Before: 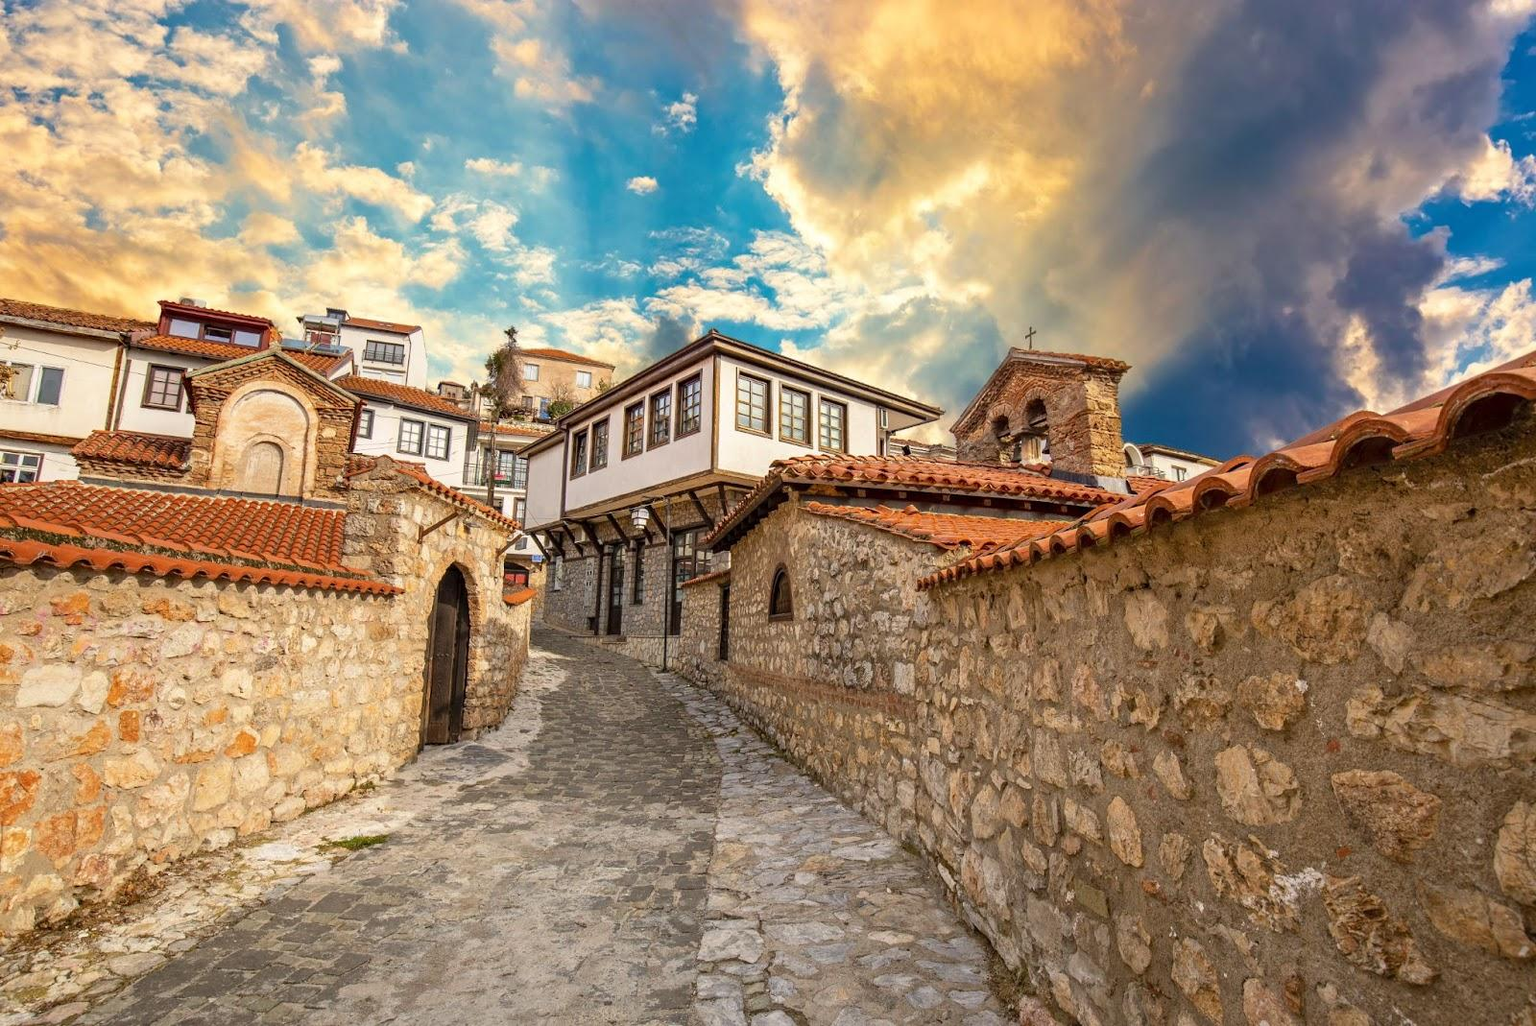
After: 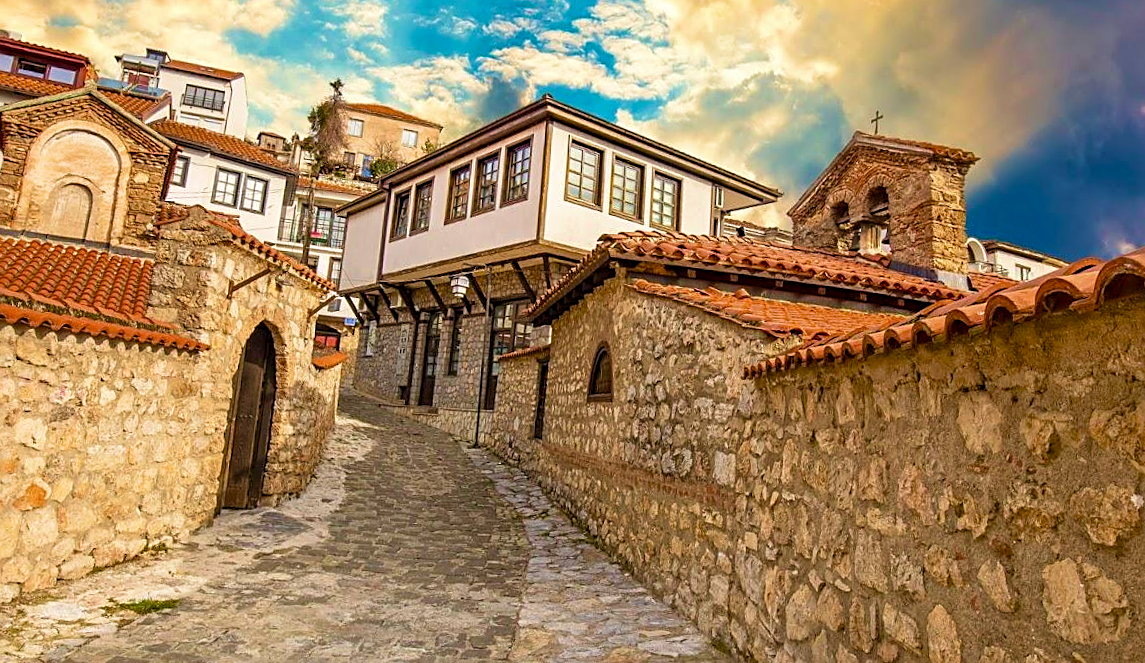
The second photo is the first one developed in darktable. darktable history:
sharpen: on, module defaults
color balance rgb: perceptual saturation grading › global saturation 20%, perceptual saturation grading › highlights -25%, perceptual saturation grading › shadows 25%
crop and rotate: angle -3.37°, left 9.79%, top 20.73%, right 12.42%, bottom 11.82%
velvia: strength 45%
